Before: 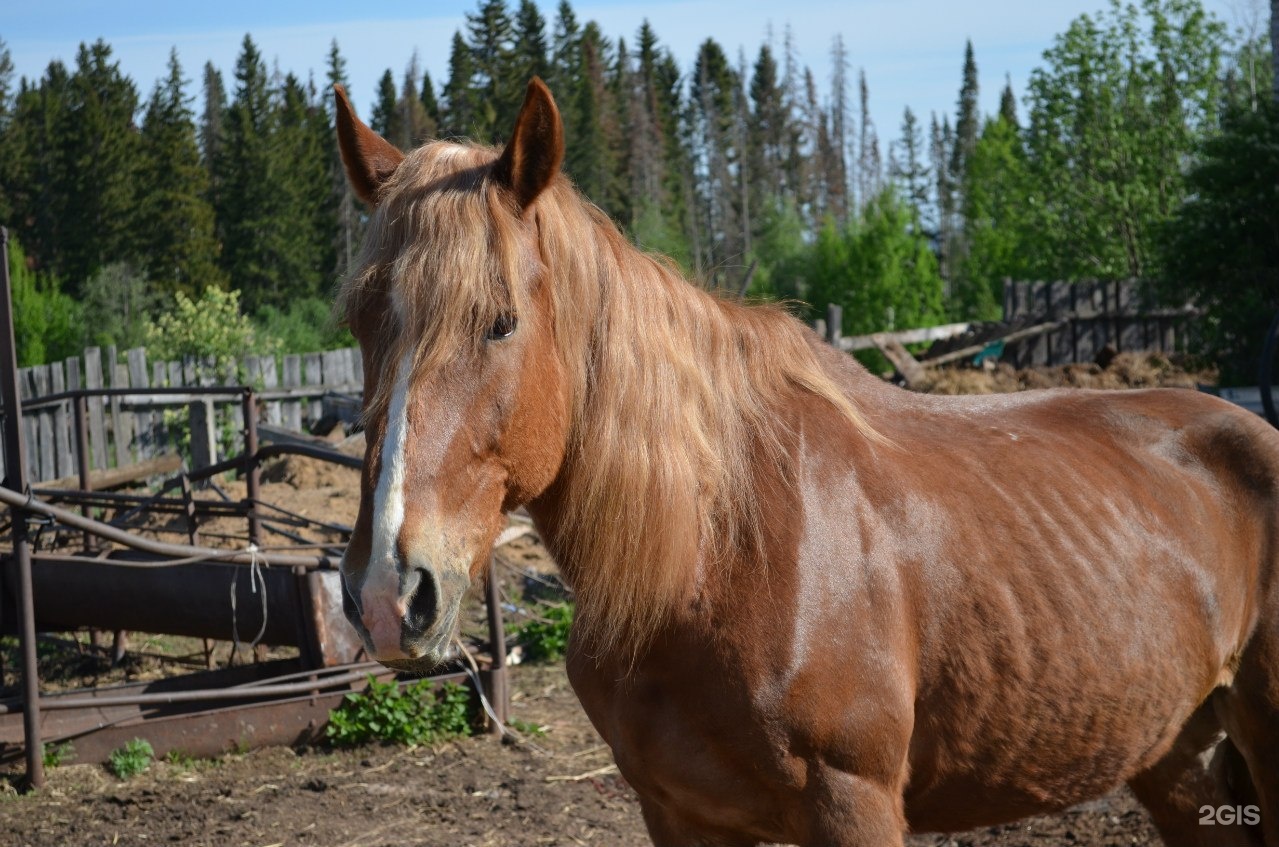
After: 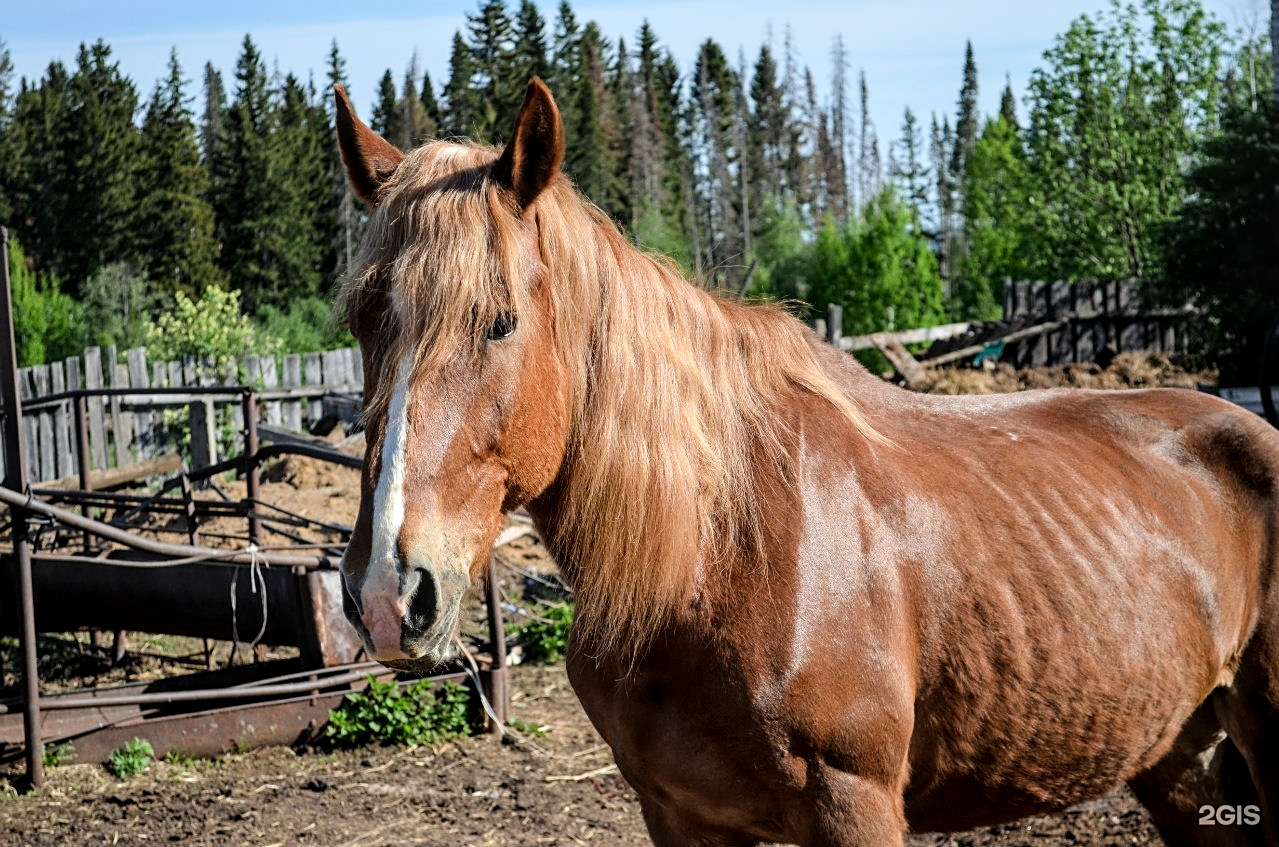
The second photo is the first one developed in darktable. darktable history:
filmic rgb: black relative exposure -7.65 EV, white relative exposure 4.56 EV, hardness 3.61
sharpen: on, module defaults
local contrast: on, module defaults
levels: mode automatic, black 0.023%, white 99.97%, levels [0.062, 0.494, 0.925]
